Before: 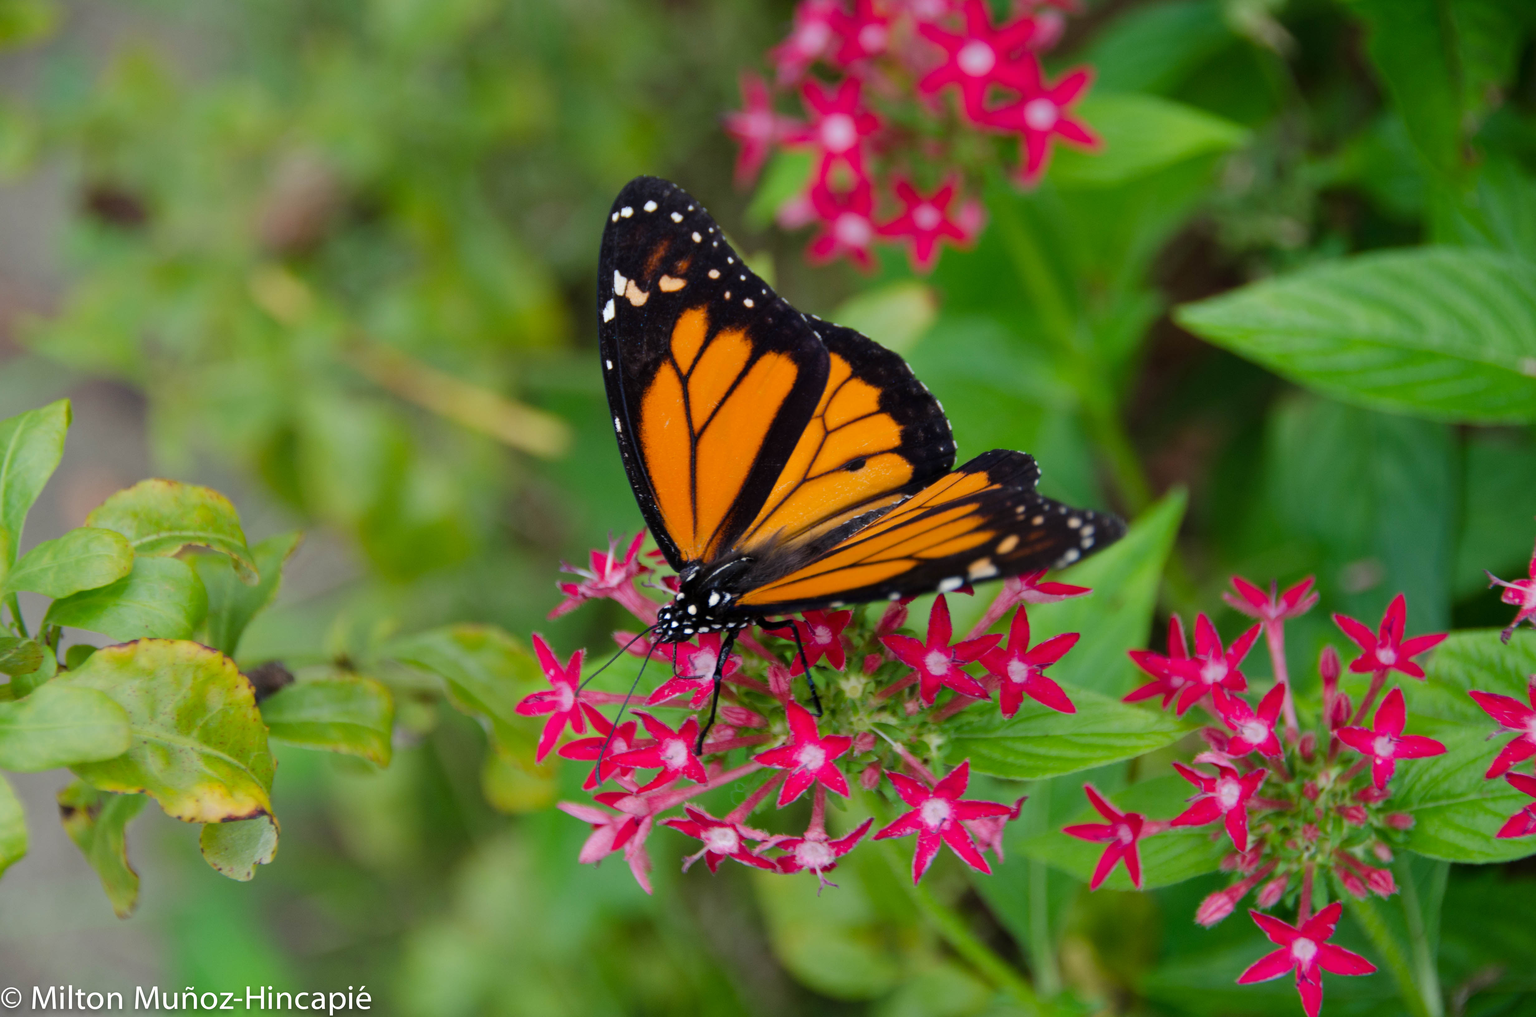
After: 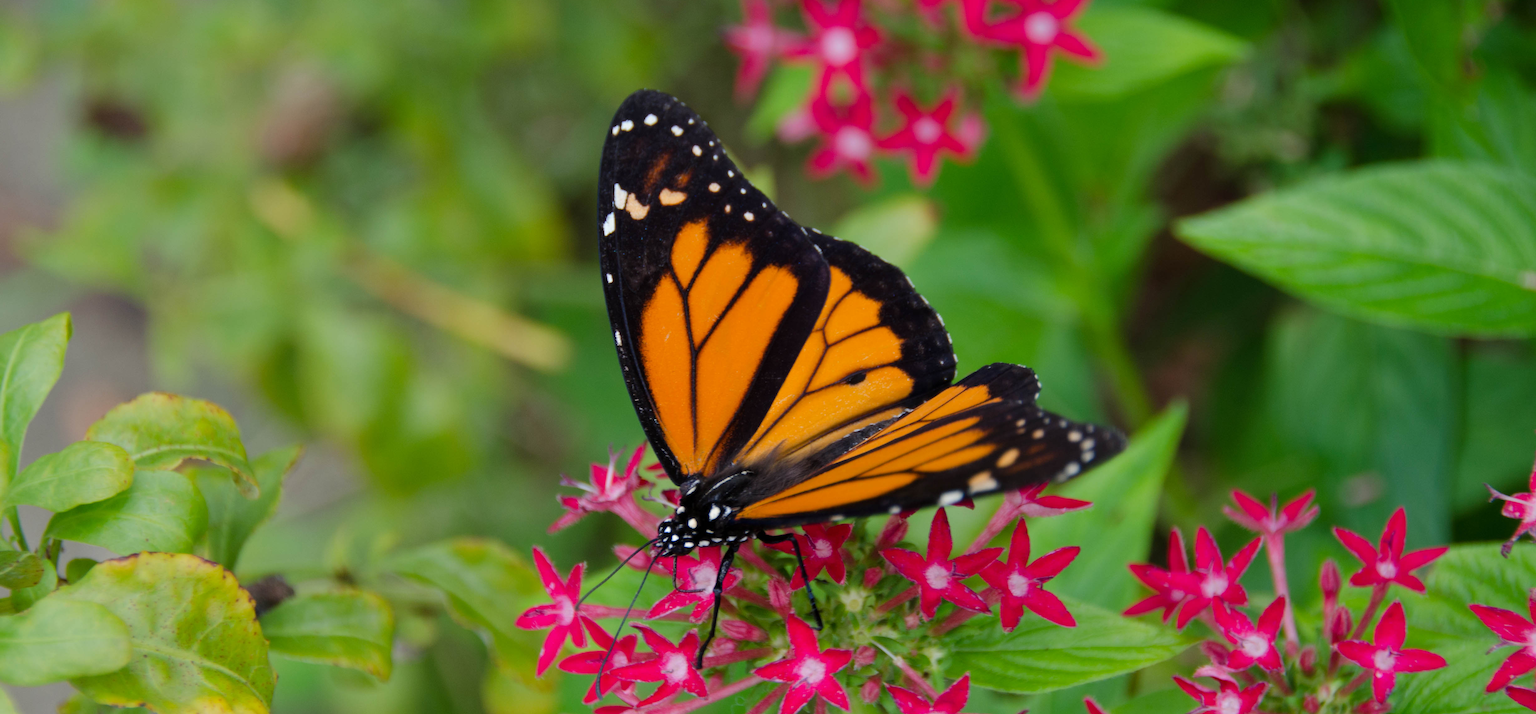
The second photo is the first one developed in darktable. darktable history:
crop and rotate: top 8.56%, bottom 21.172%
